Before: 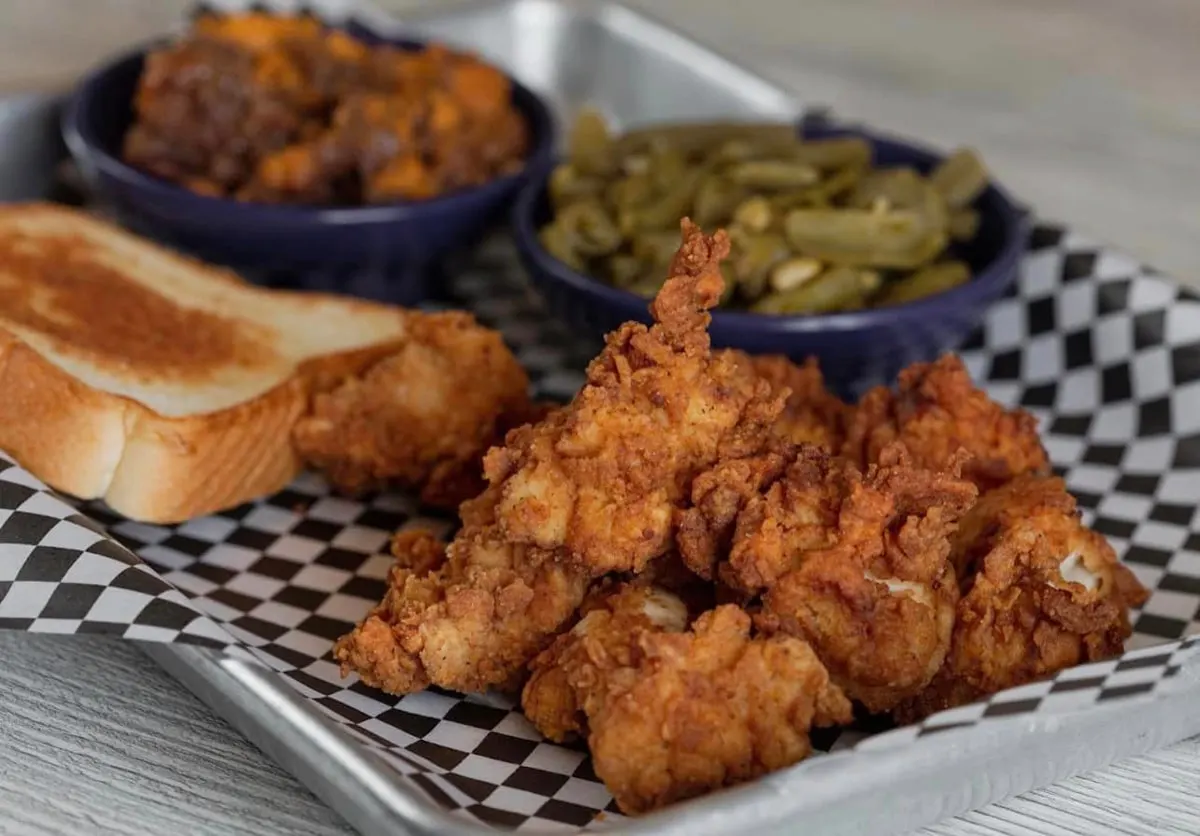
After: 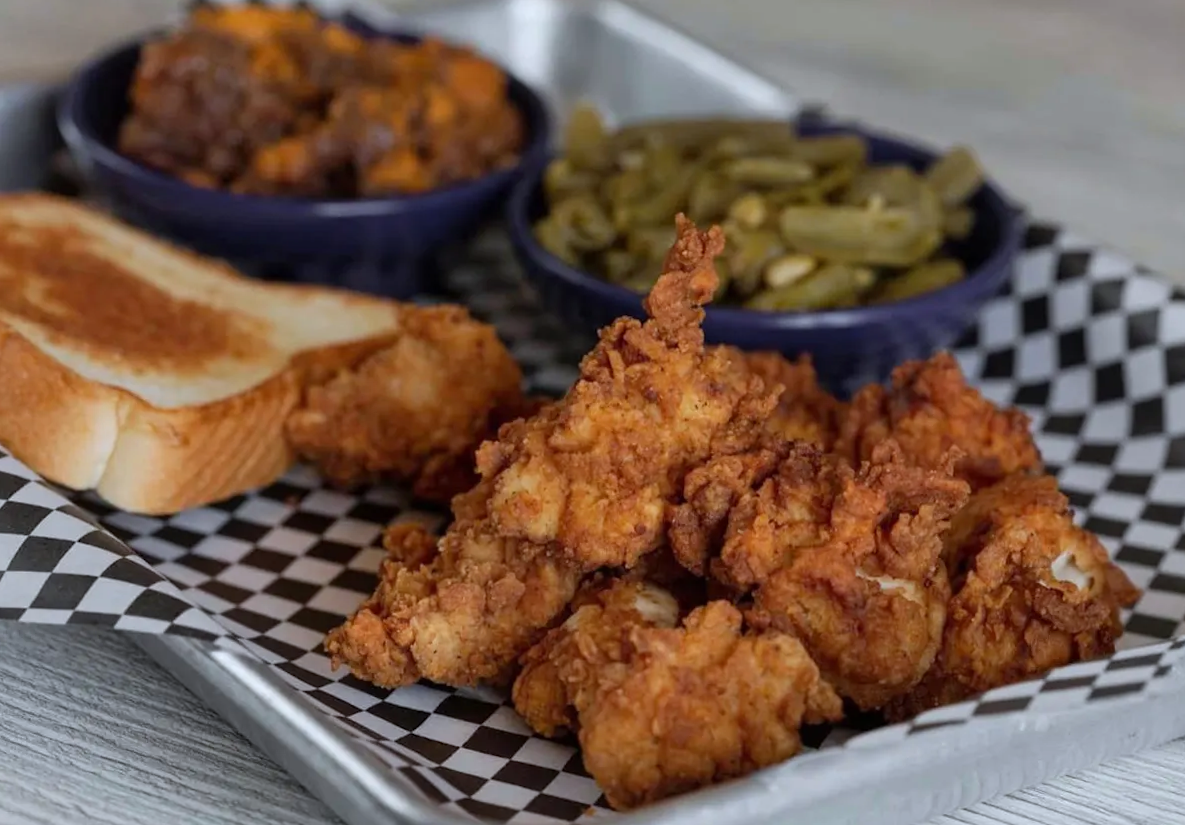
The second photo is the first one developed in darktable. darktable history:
crop and rotate: angle -0.5°
white balance: red 0.967, blue 1.049
